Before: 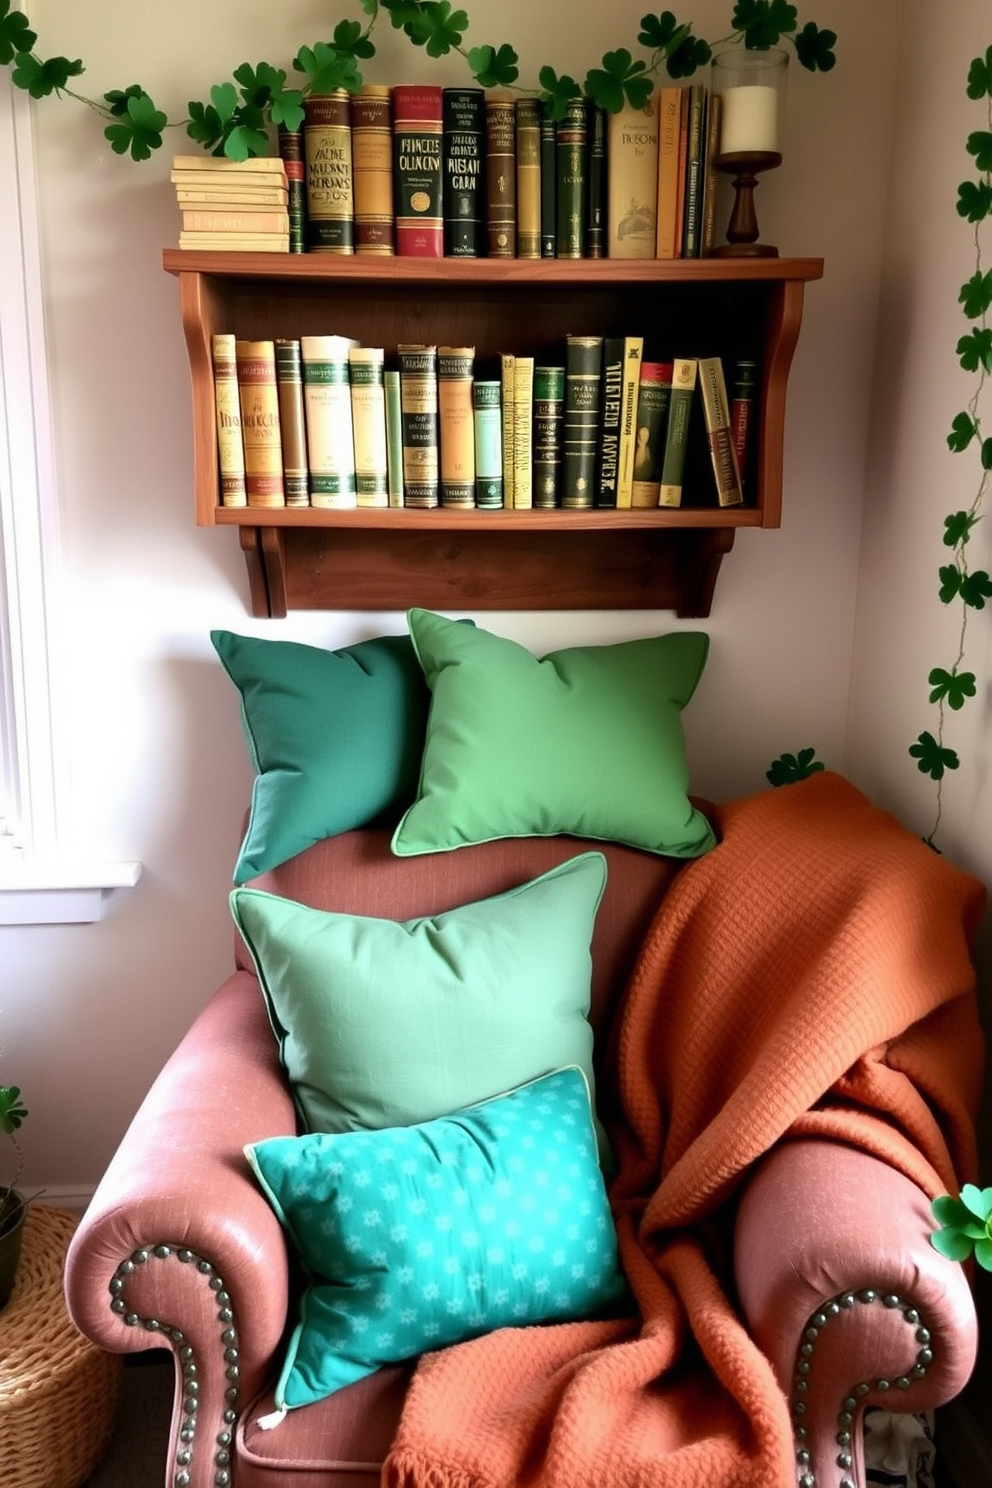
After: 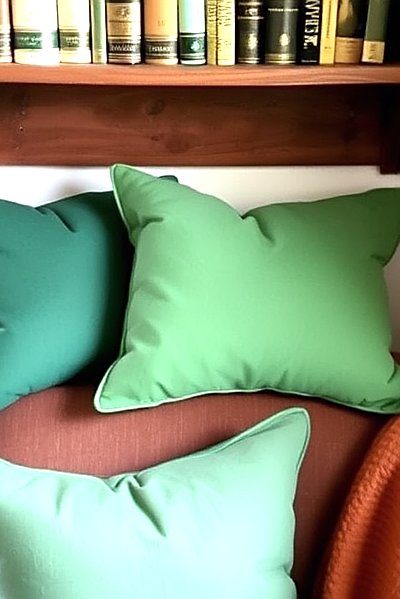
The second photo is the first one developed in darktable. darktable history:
exposure: exposure 0.52 EV, compensate highlight preservation false
crop: left 29.997%, top 29.893%, right 29.655%, bottom 29.798%
contrast brightness saturation: saturation -0.047
sharpen: on, module defaults
